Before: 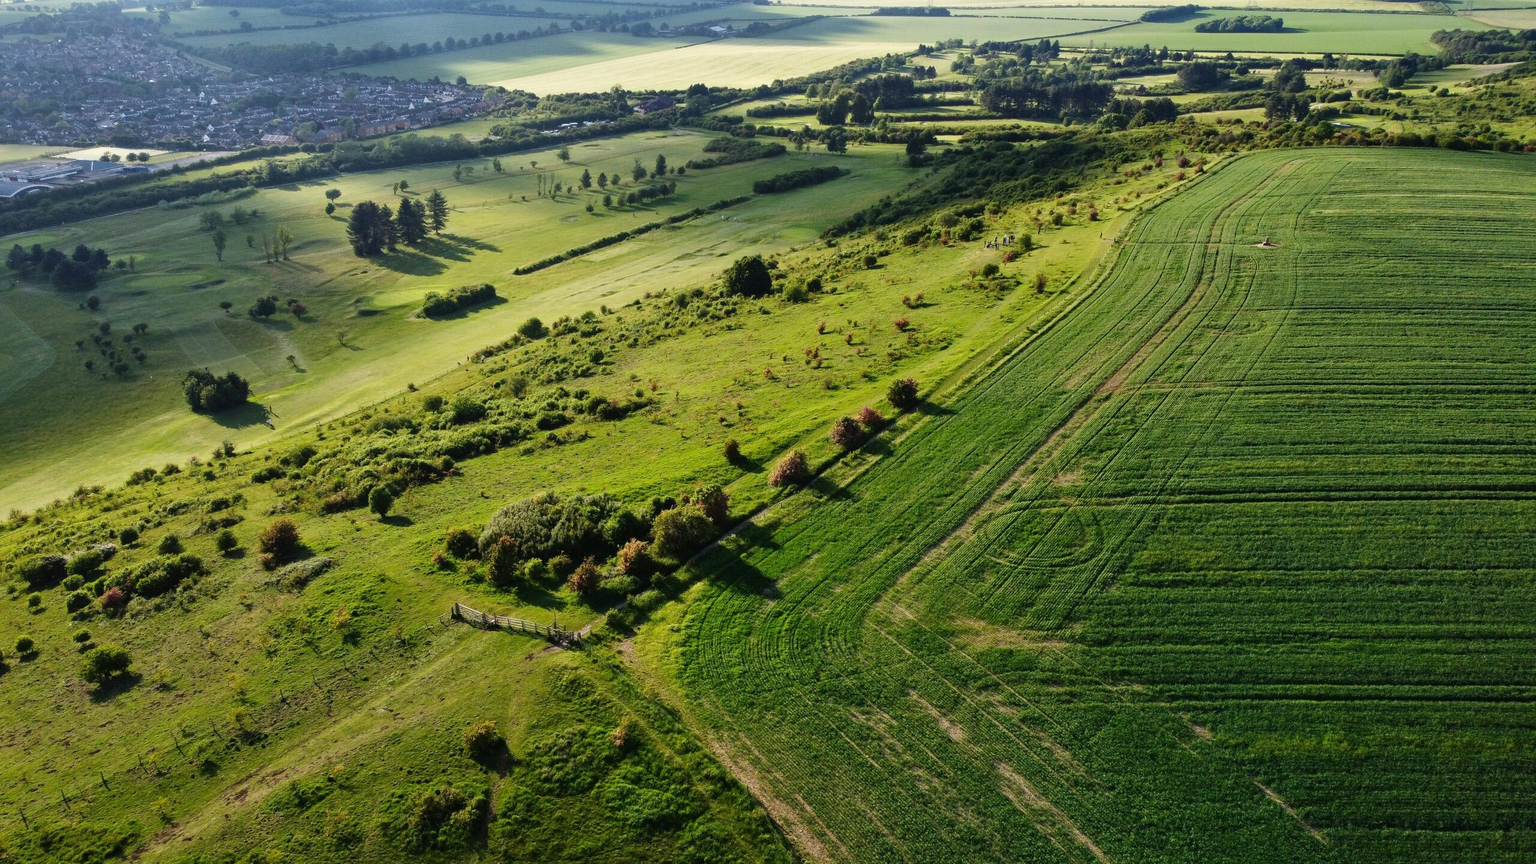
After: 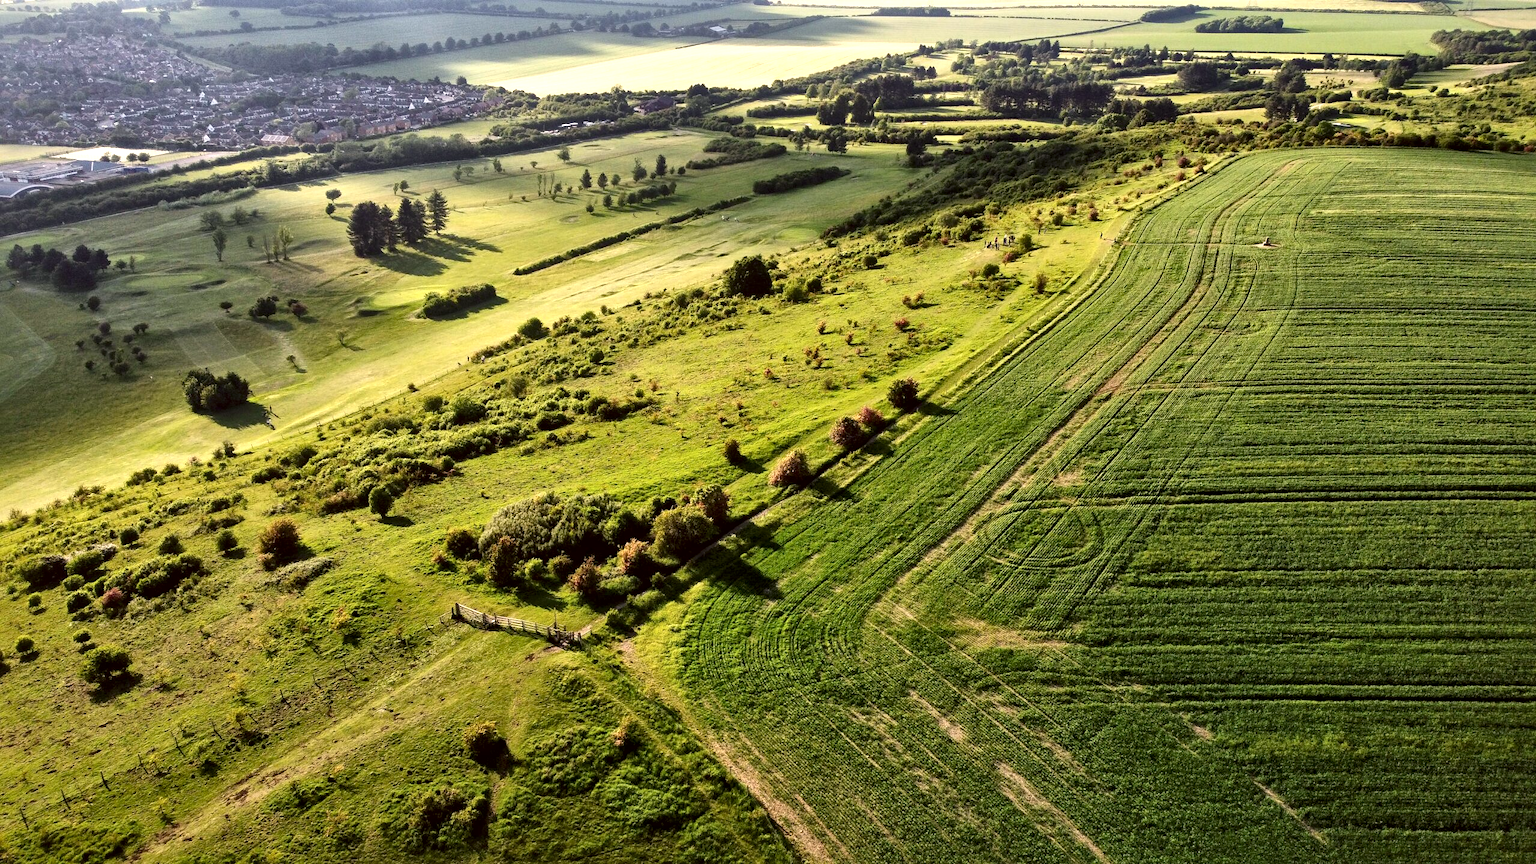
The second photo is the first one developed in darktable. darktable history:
exposure: black level correction 0.001, exposure 0.5 EV, compensate exposure bias true, compensate highlight preservation false
color correction: highlights a* 6.27, highlights b* 8.19, shadows a* 5.94, shadows b* 7.23, saturation 0.9
local contrast: mode bilateral grid, contrast 25, coarseness 60, detail 151%, midtone range 0.2
